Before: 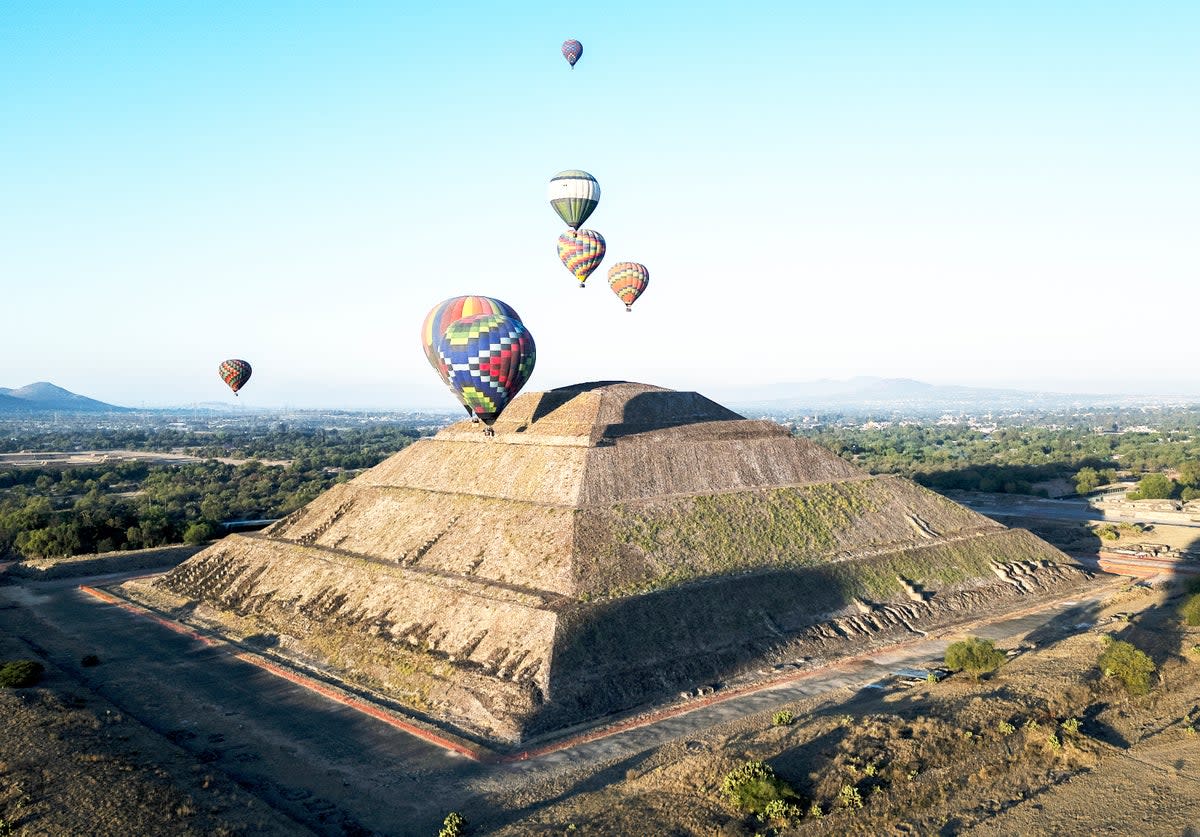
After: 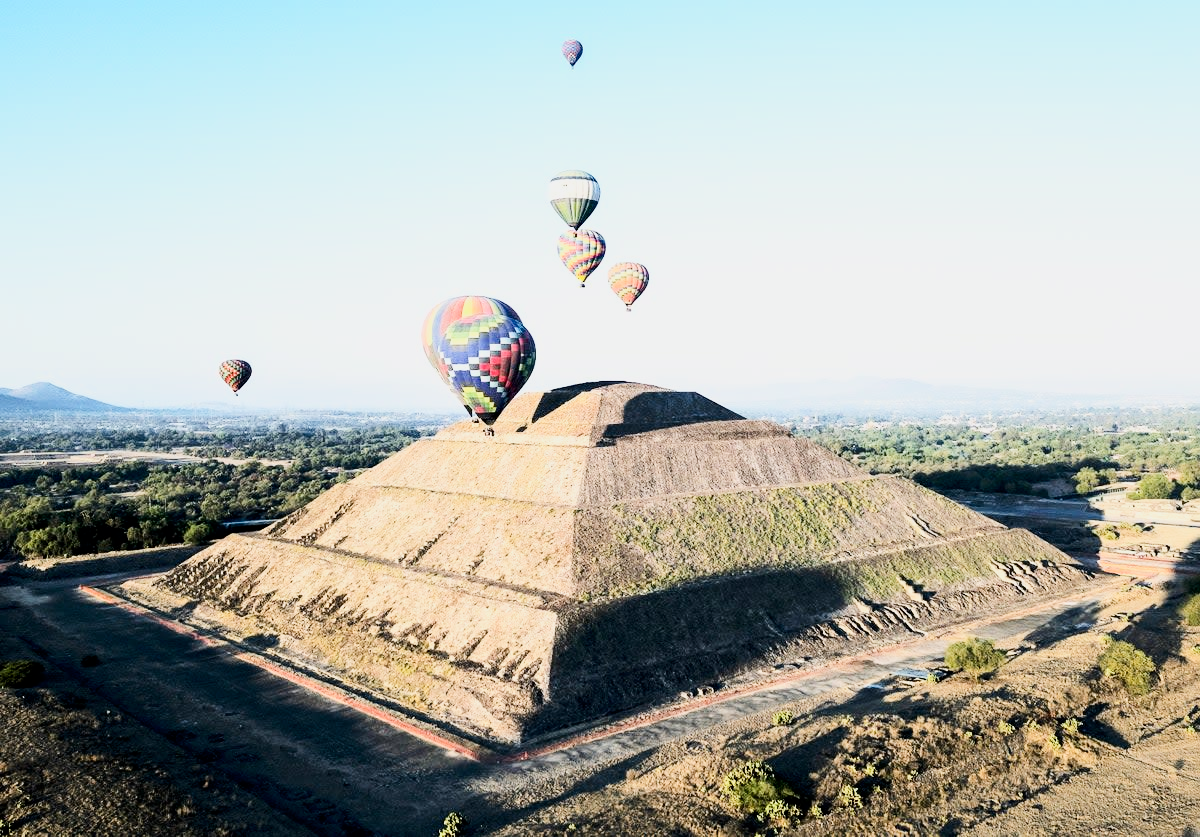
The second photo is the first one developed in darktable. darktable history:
filmic rgb: black relative exposure -7.32 EV, white relative exposure 5.09 EV, hardness 3.2
contrast brightness saturation: contrast 0.28
exposure: exposure 0.6 EV, compensate highlight preservation false
